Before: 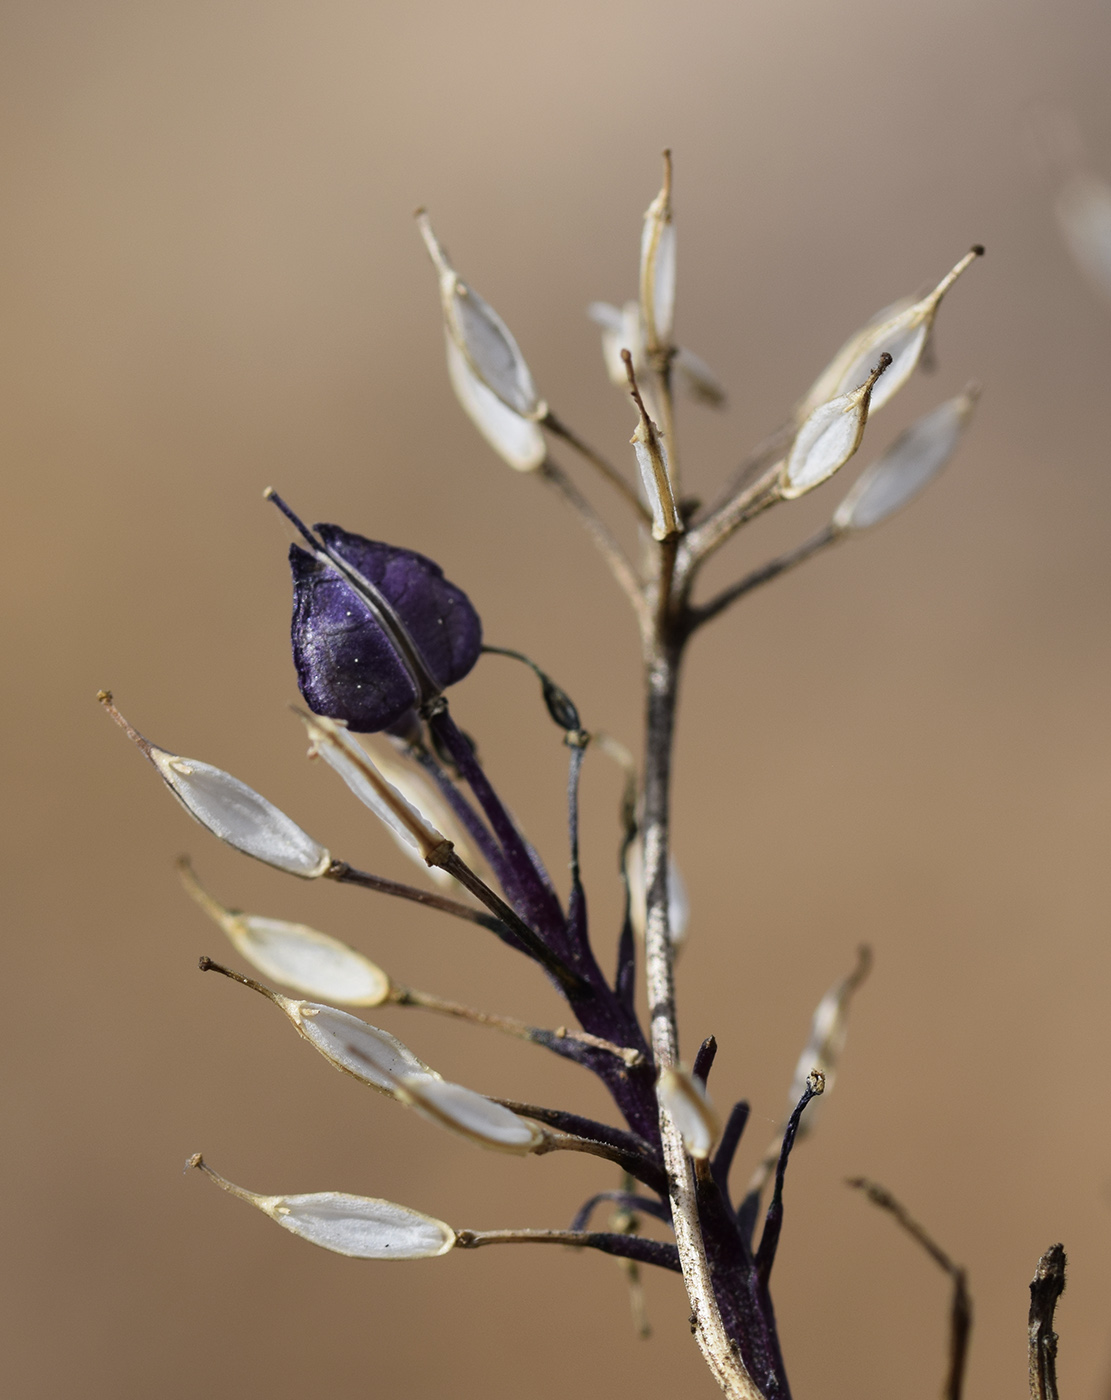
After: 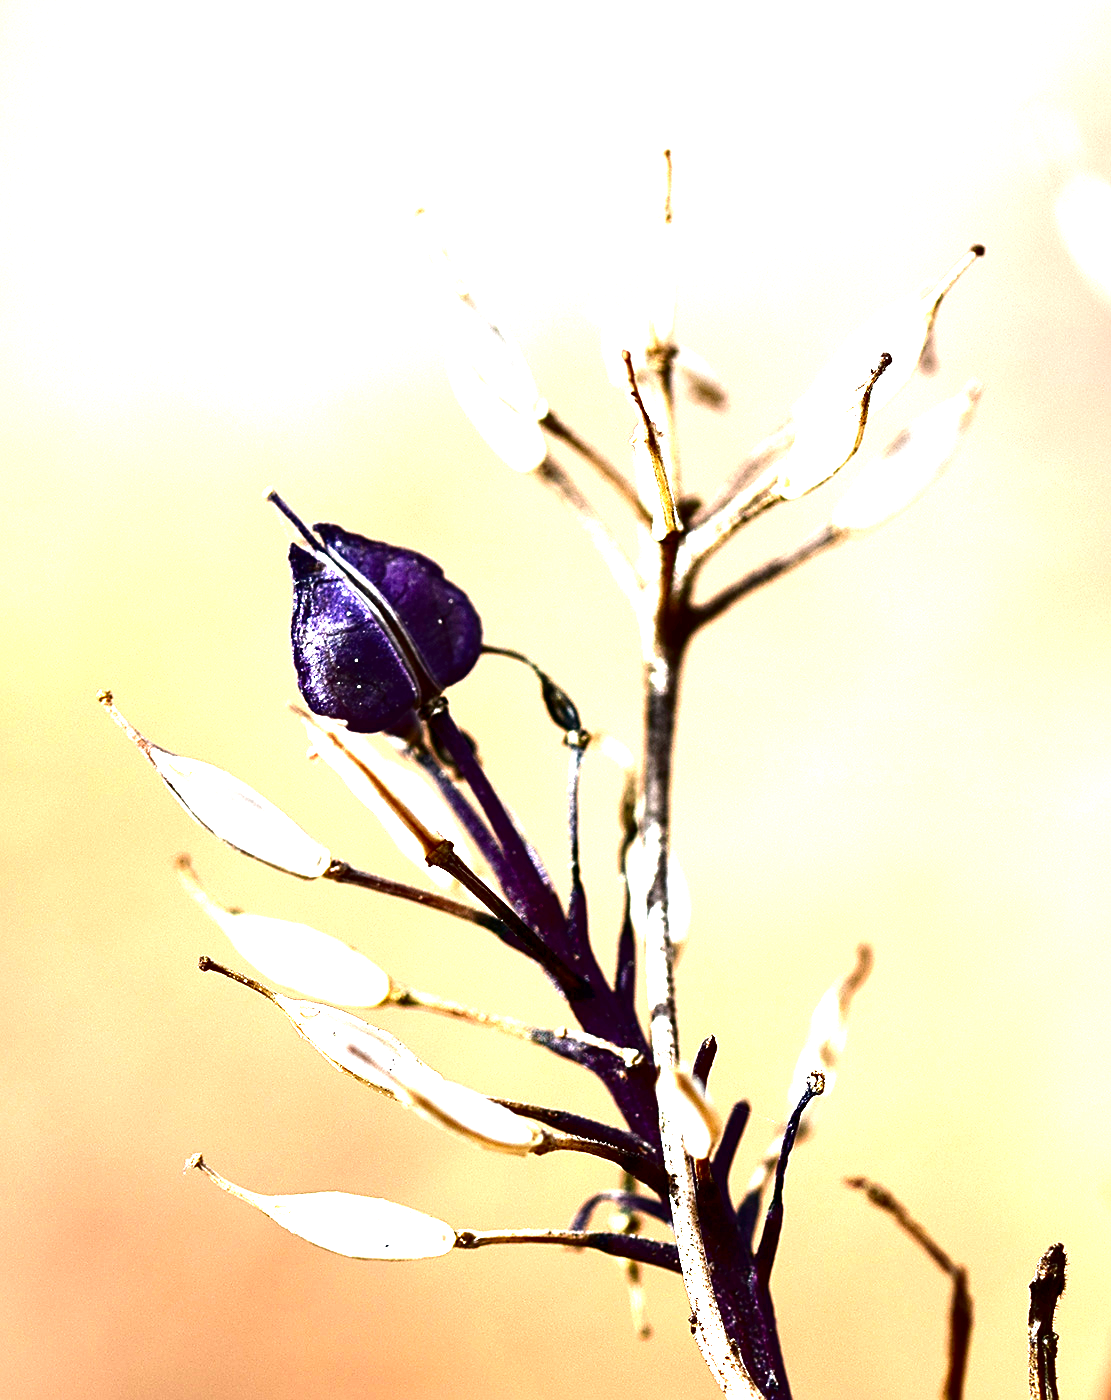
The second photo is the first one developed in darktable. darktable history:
sharpen: on, module defaults
contrast brightness saturation: contrast 0.088, brightness -0.582, saturation 0.172
exposure: exposure 2.25 EV, compensate exposure bias true, compensate highlight preservation false
